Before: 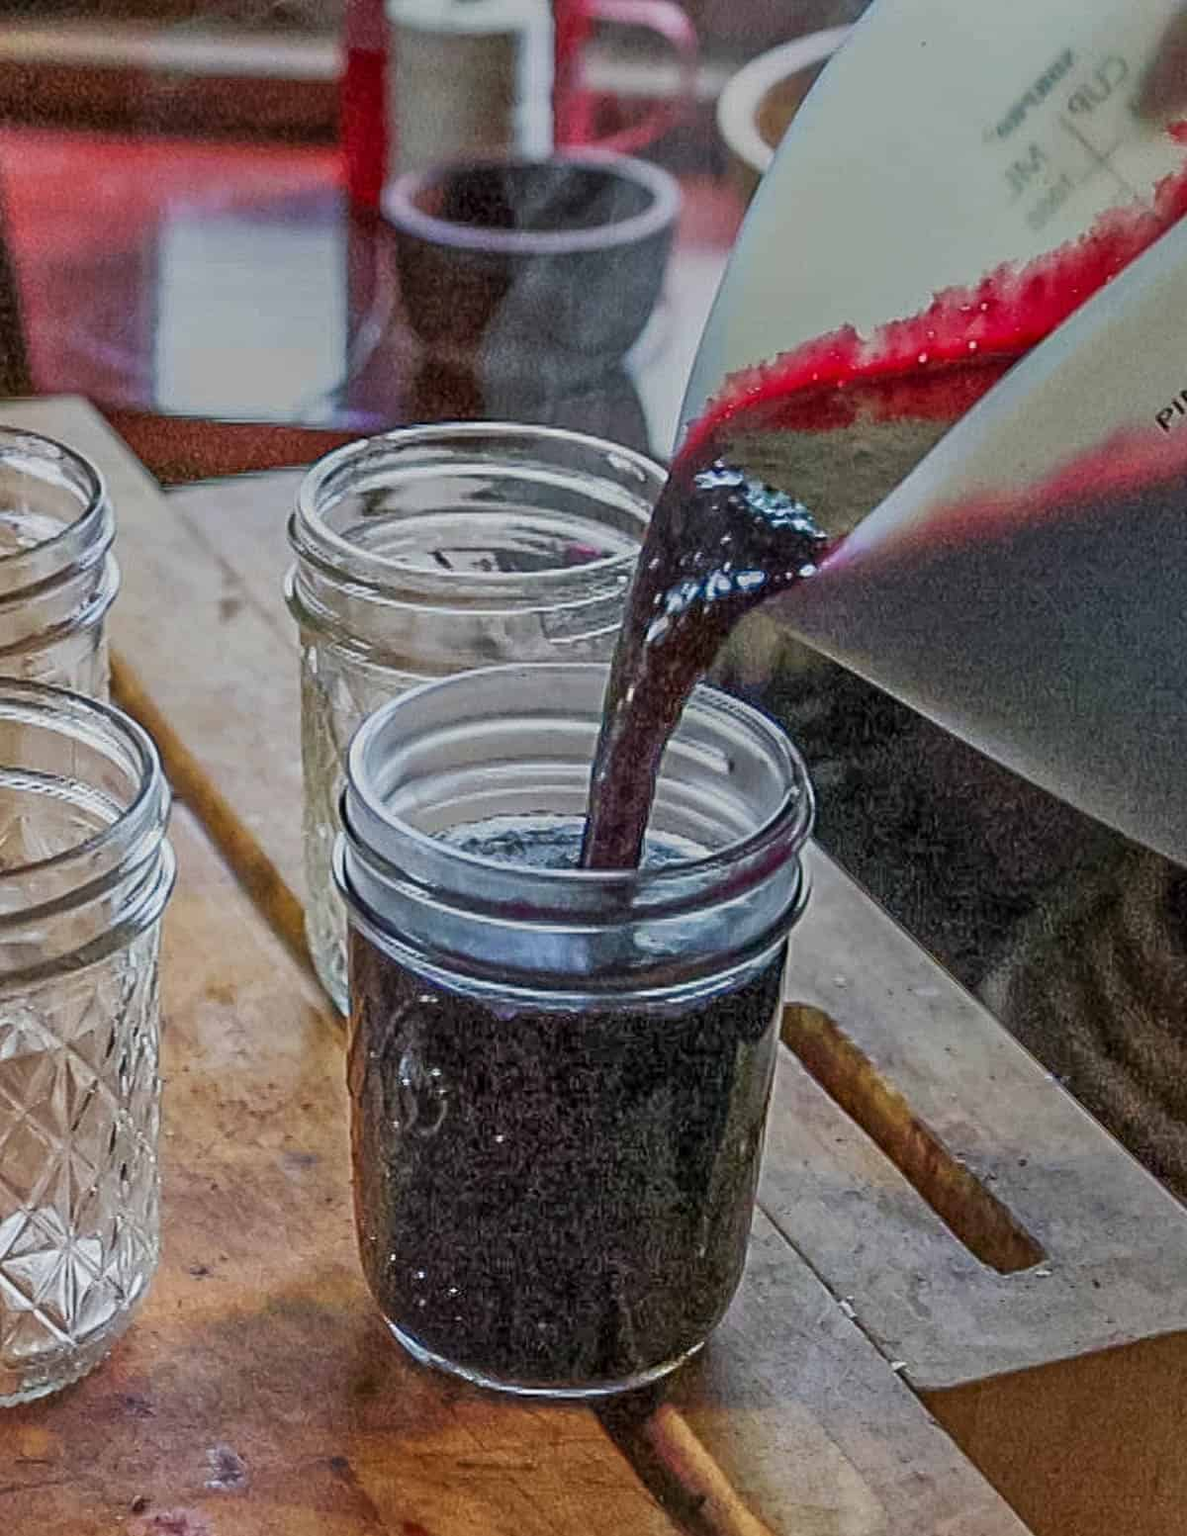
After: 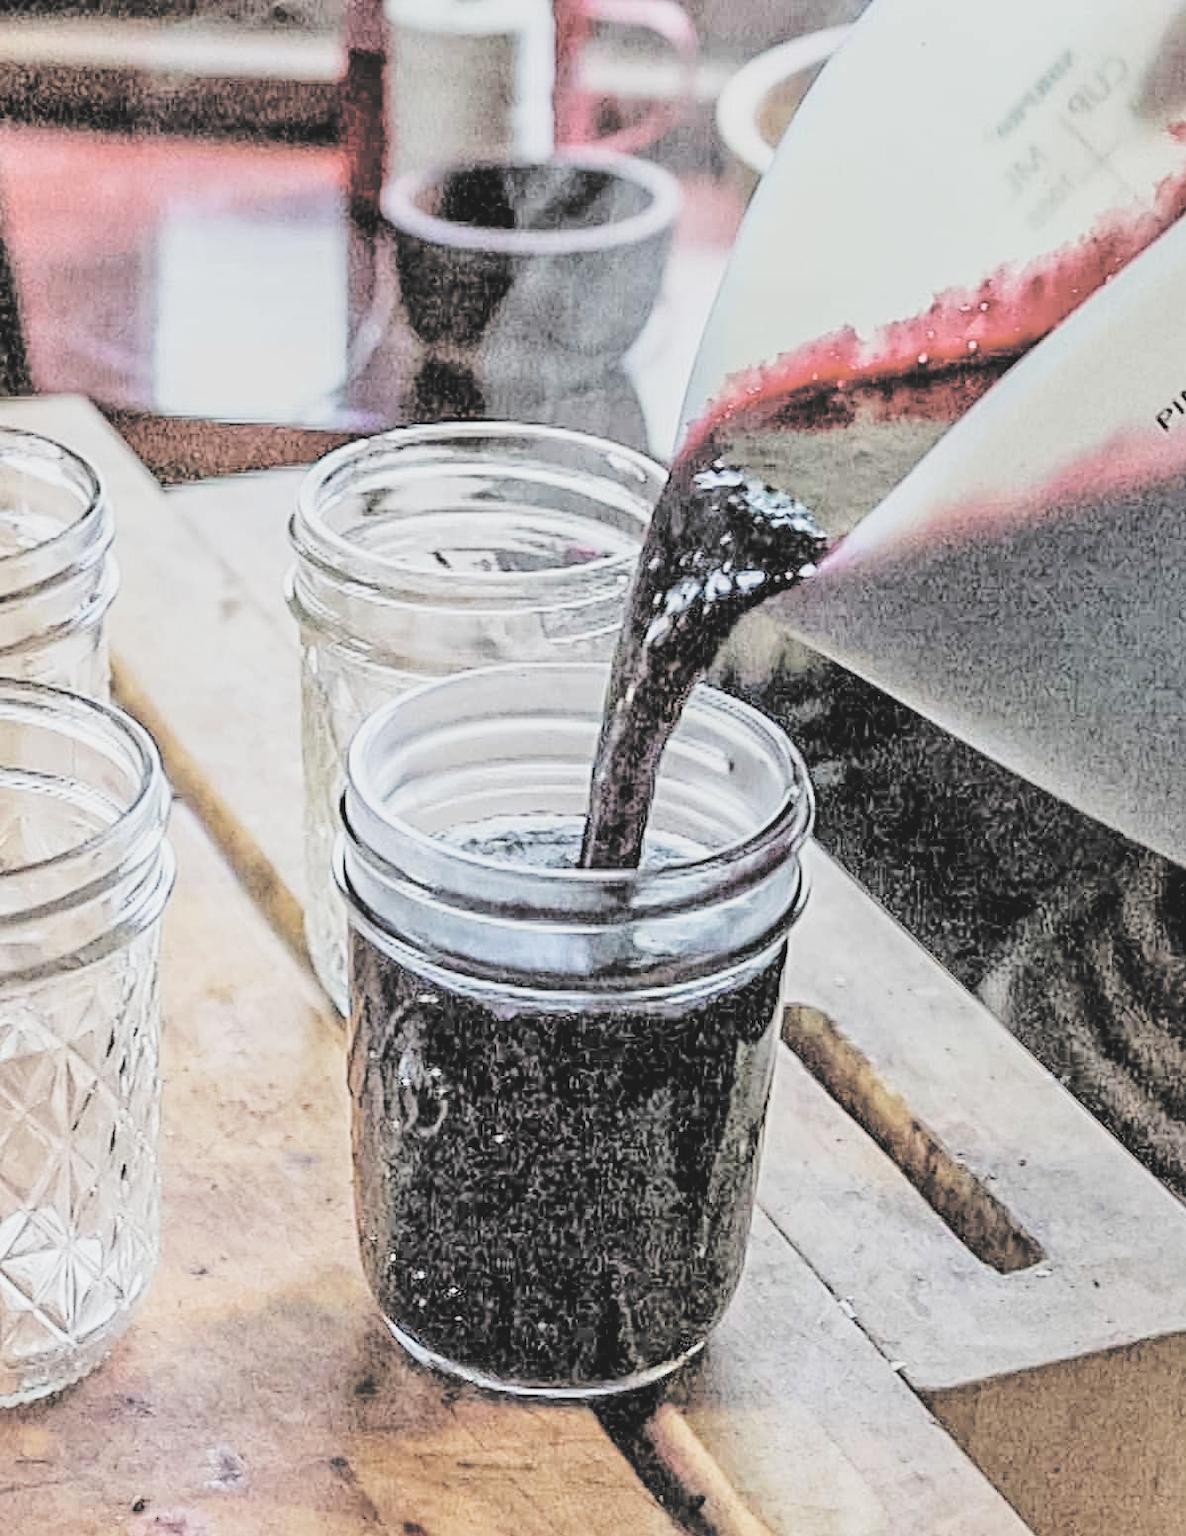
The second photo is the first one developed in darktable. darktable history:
filmic rgb: black relative exposure -5.11 EV, white relative exposure 3.97 EV, hardness 2.88, contrast 1.297, highlights saturation mix -29%, add noise in highlights 0.002, preserve chrominance no, color science v4 (2020), iterations of high-quality reconstruction 10
contrast brightness saturation: brightness 0.99
